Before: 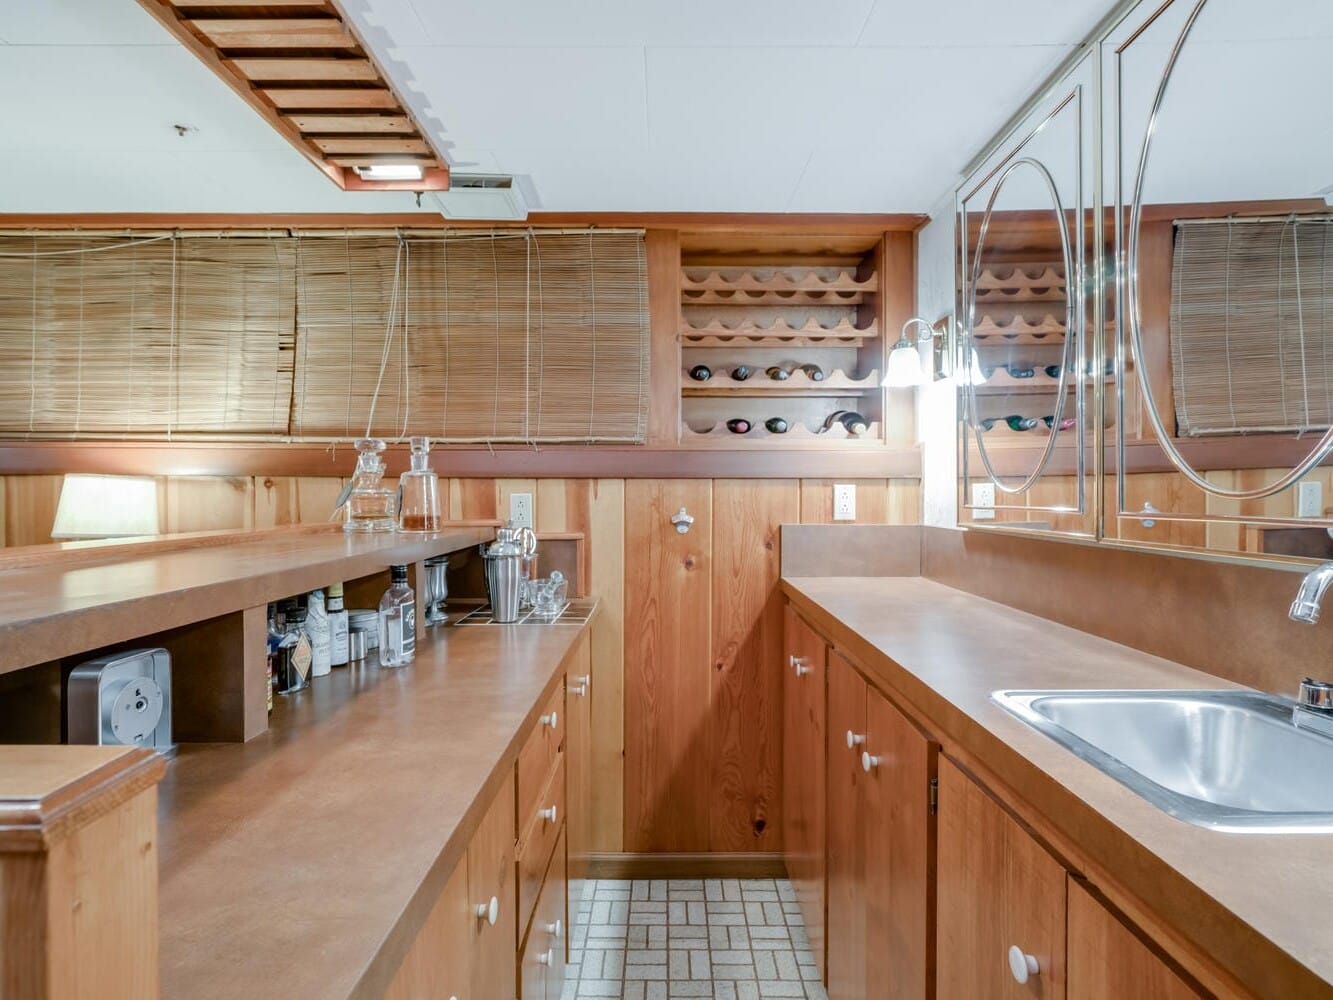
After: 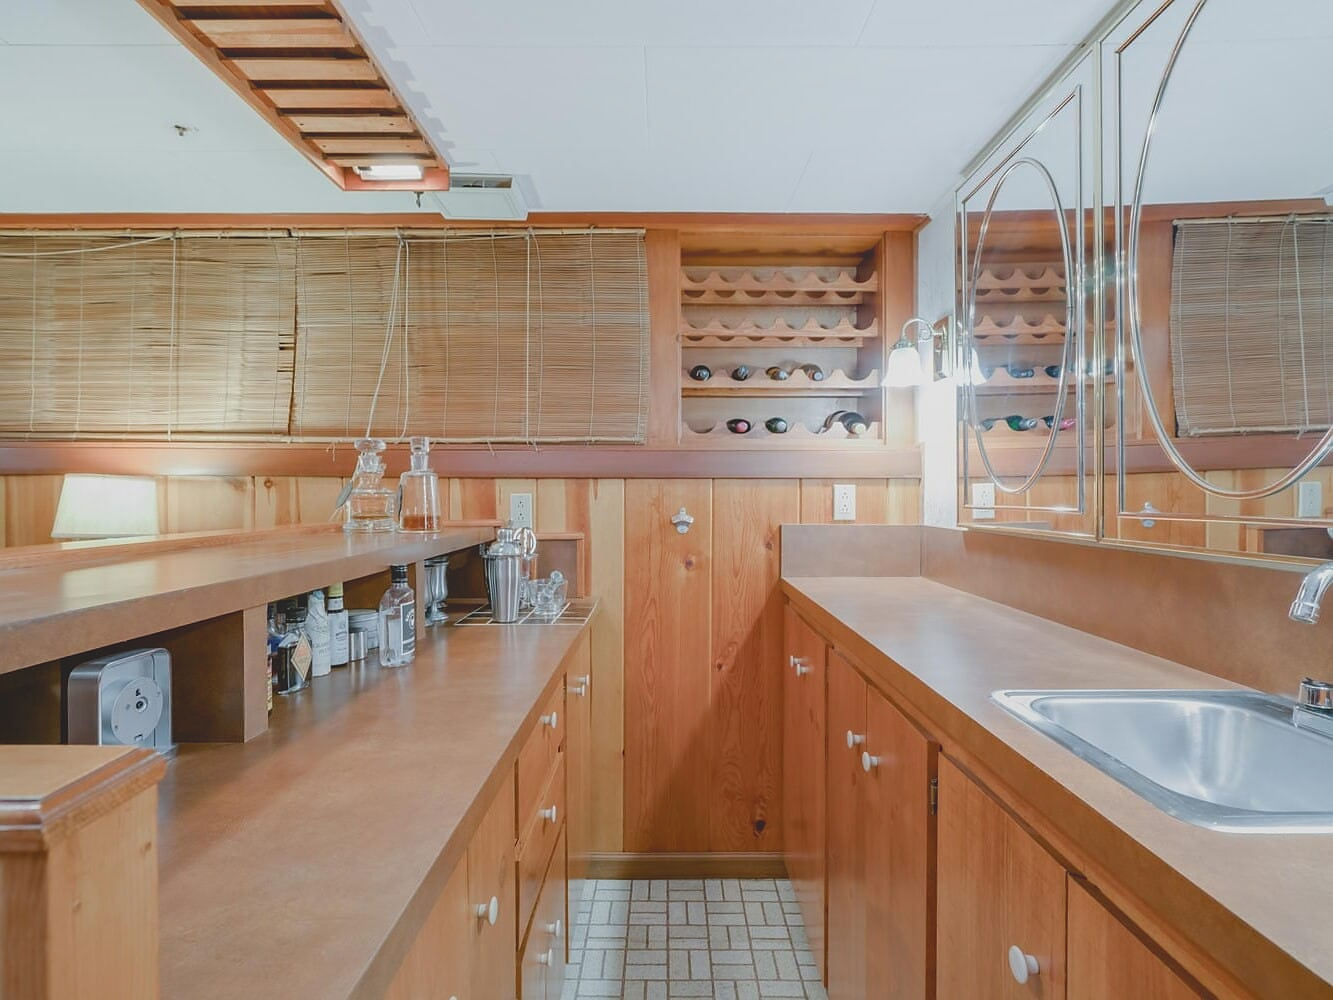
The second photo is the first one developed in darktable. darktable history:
local contrast: detail 69%
sharpen: radius 0.978, amount 0.611
